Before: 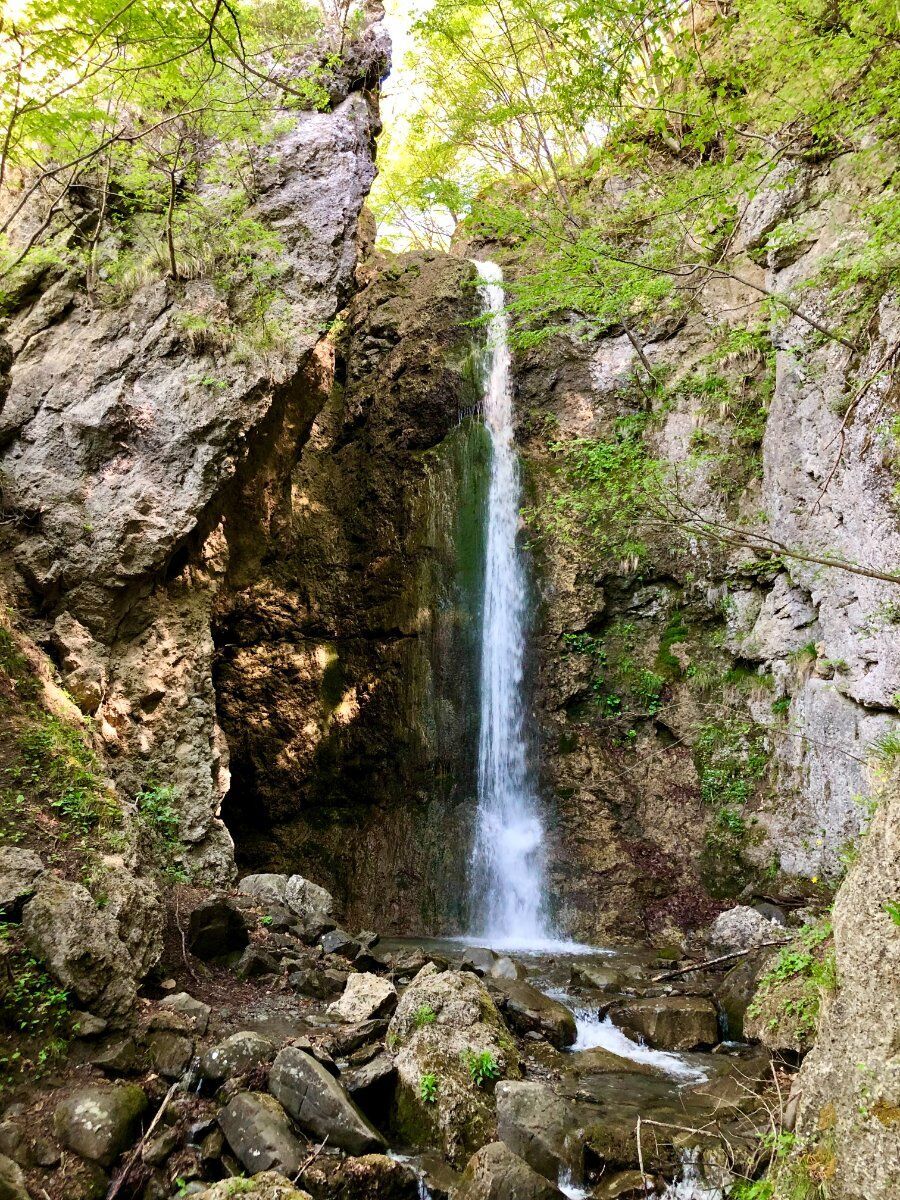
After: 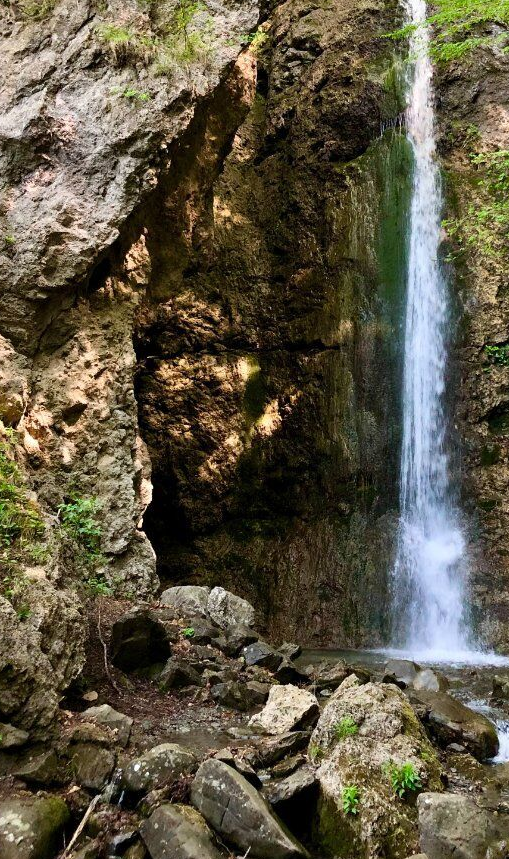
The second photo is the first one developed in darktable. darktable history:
crop: left 8.765%, top 24.063%, right 34.633%, bottom 4.333%
